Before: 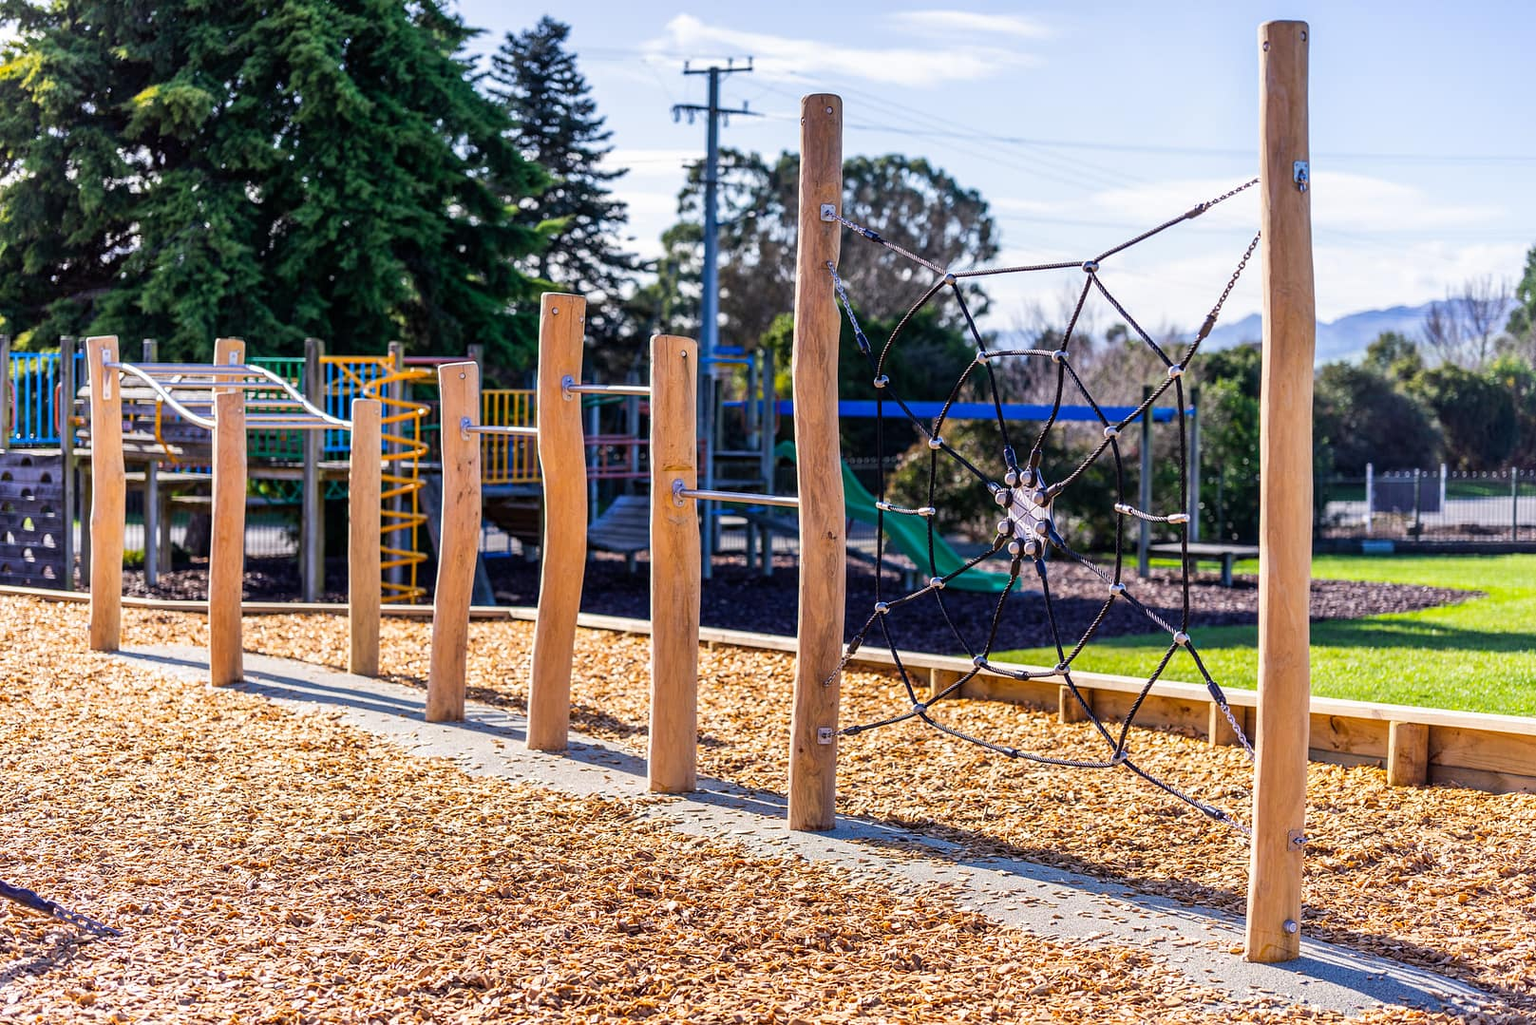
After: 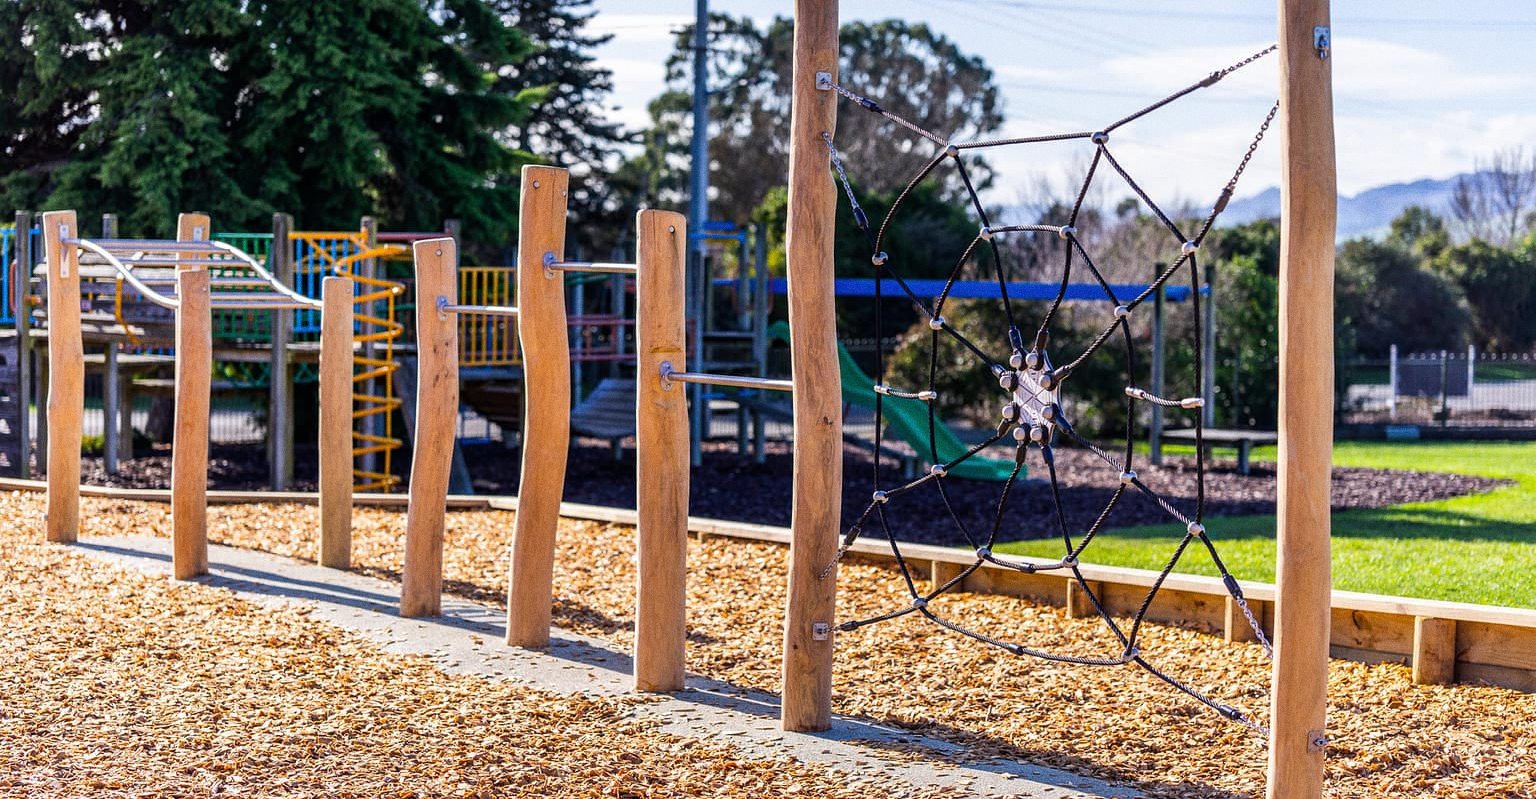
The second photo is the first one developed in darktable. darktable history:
levels: levels [0, 0.51, 1]
grain: coarseness 7.08 ISO, strength 21.67%, mid-tones bias 59.58%
crop and rotate: left 2.991%, top 13.302%, right 1.981%, bottom 12.636%
